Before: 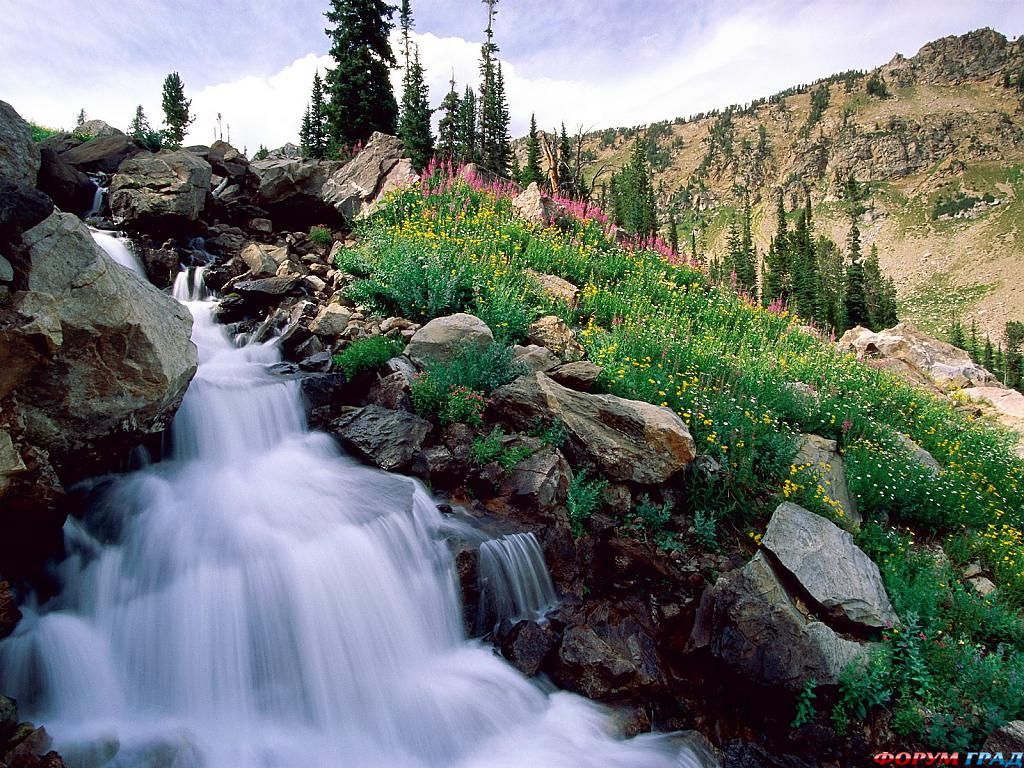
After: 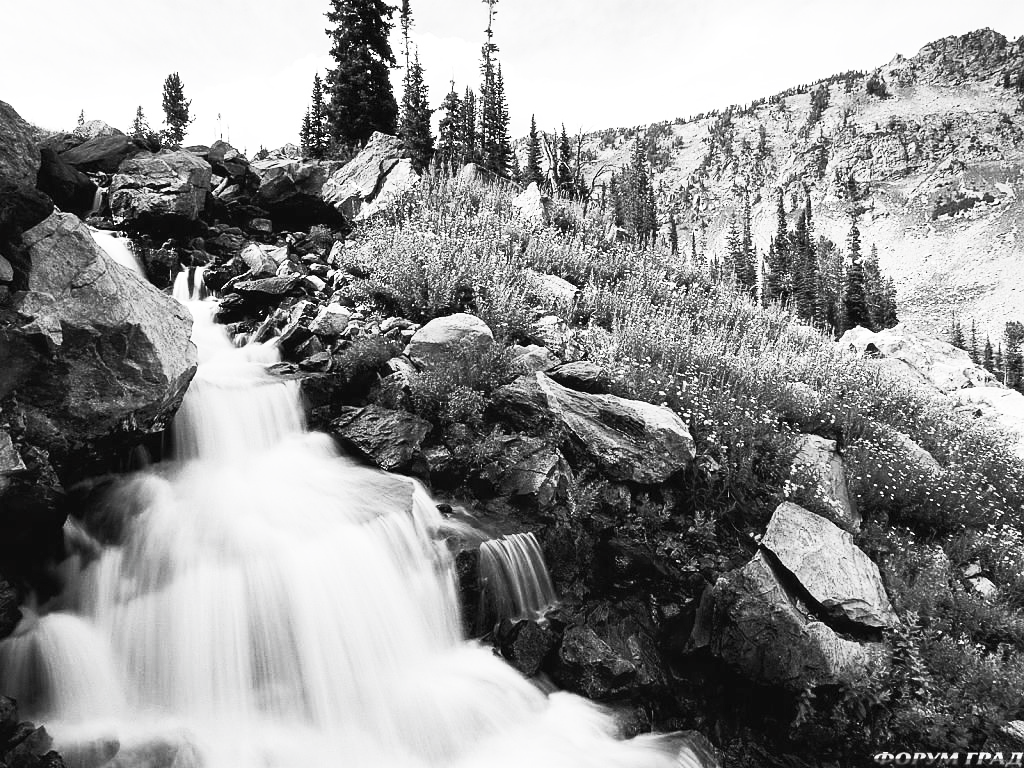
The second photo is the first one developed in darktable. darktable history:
contrast brightness saturation: contrast 0.525, brightness 0.456, saturation -0.991
